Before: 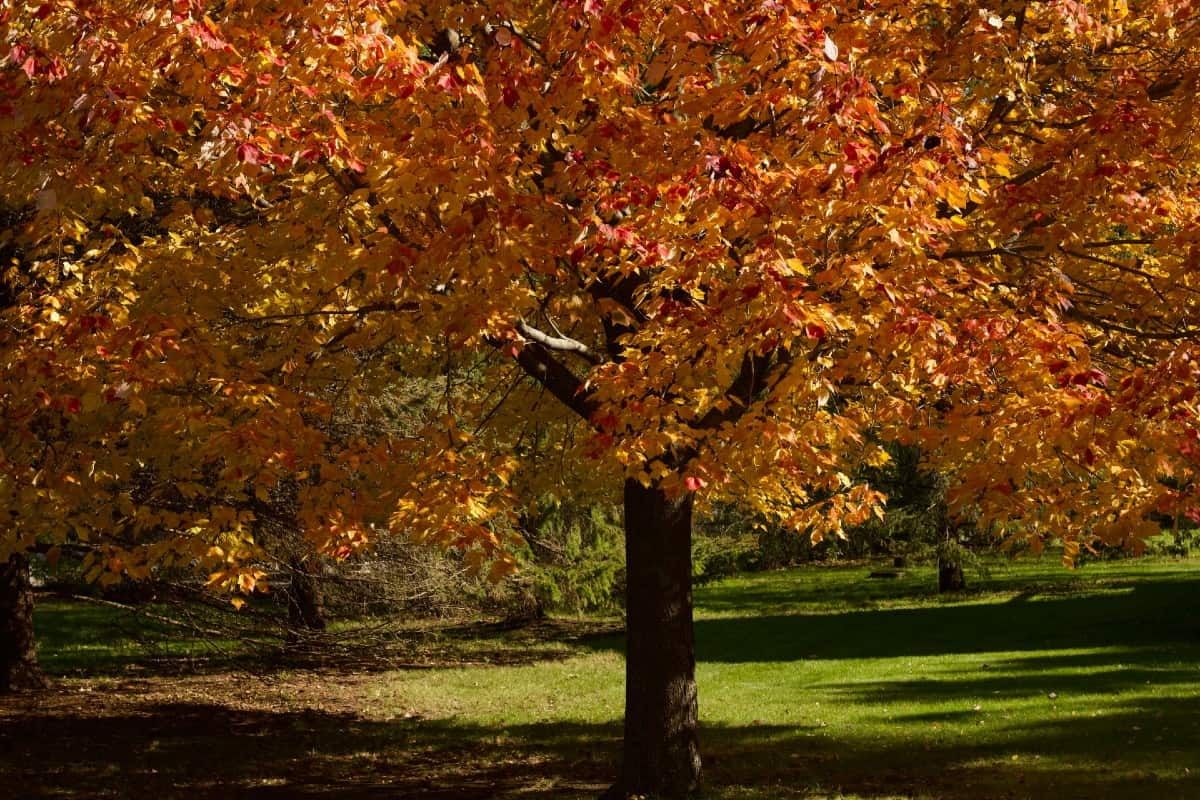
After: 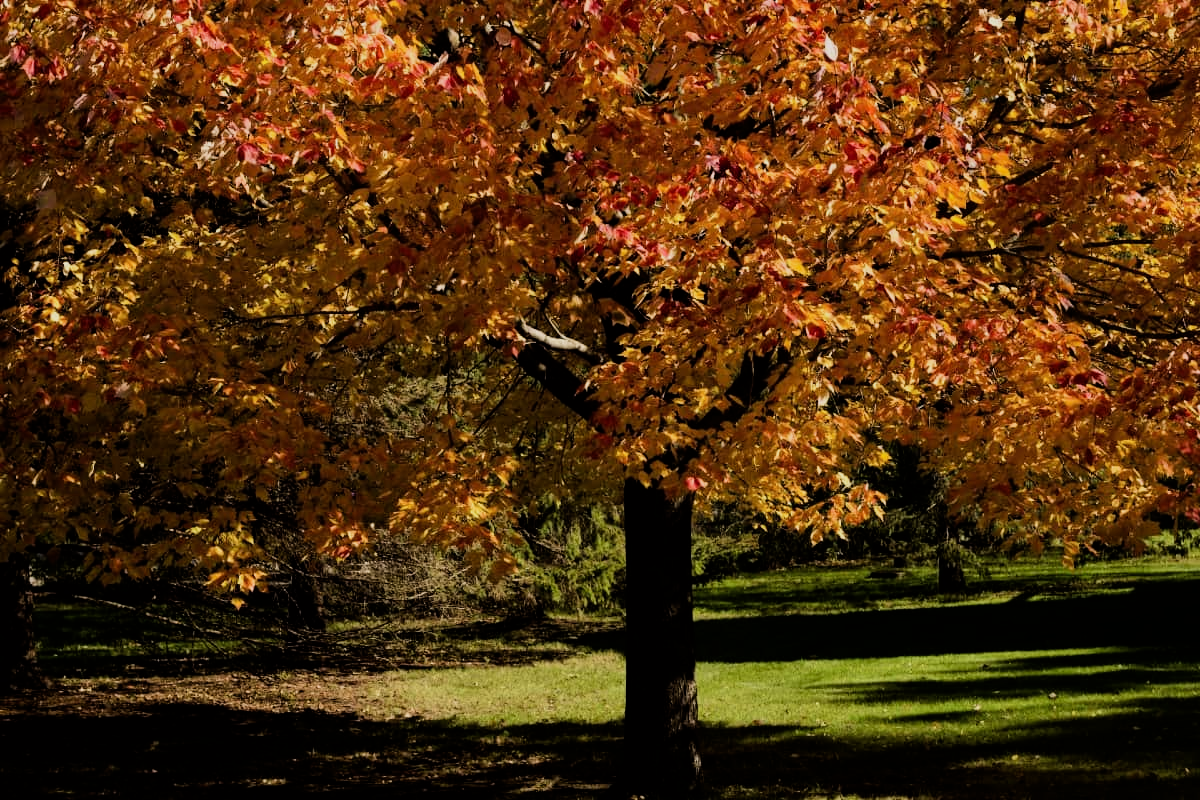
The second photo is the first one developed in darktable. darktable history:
filmic rgb: black relative exposure -7.5 EV, white relative exposure 4.99 EV, hardness 3.31, contrast 1.298
